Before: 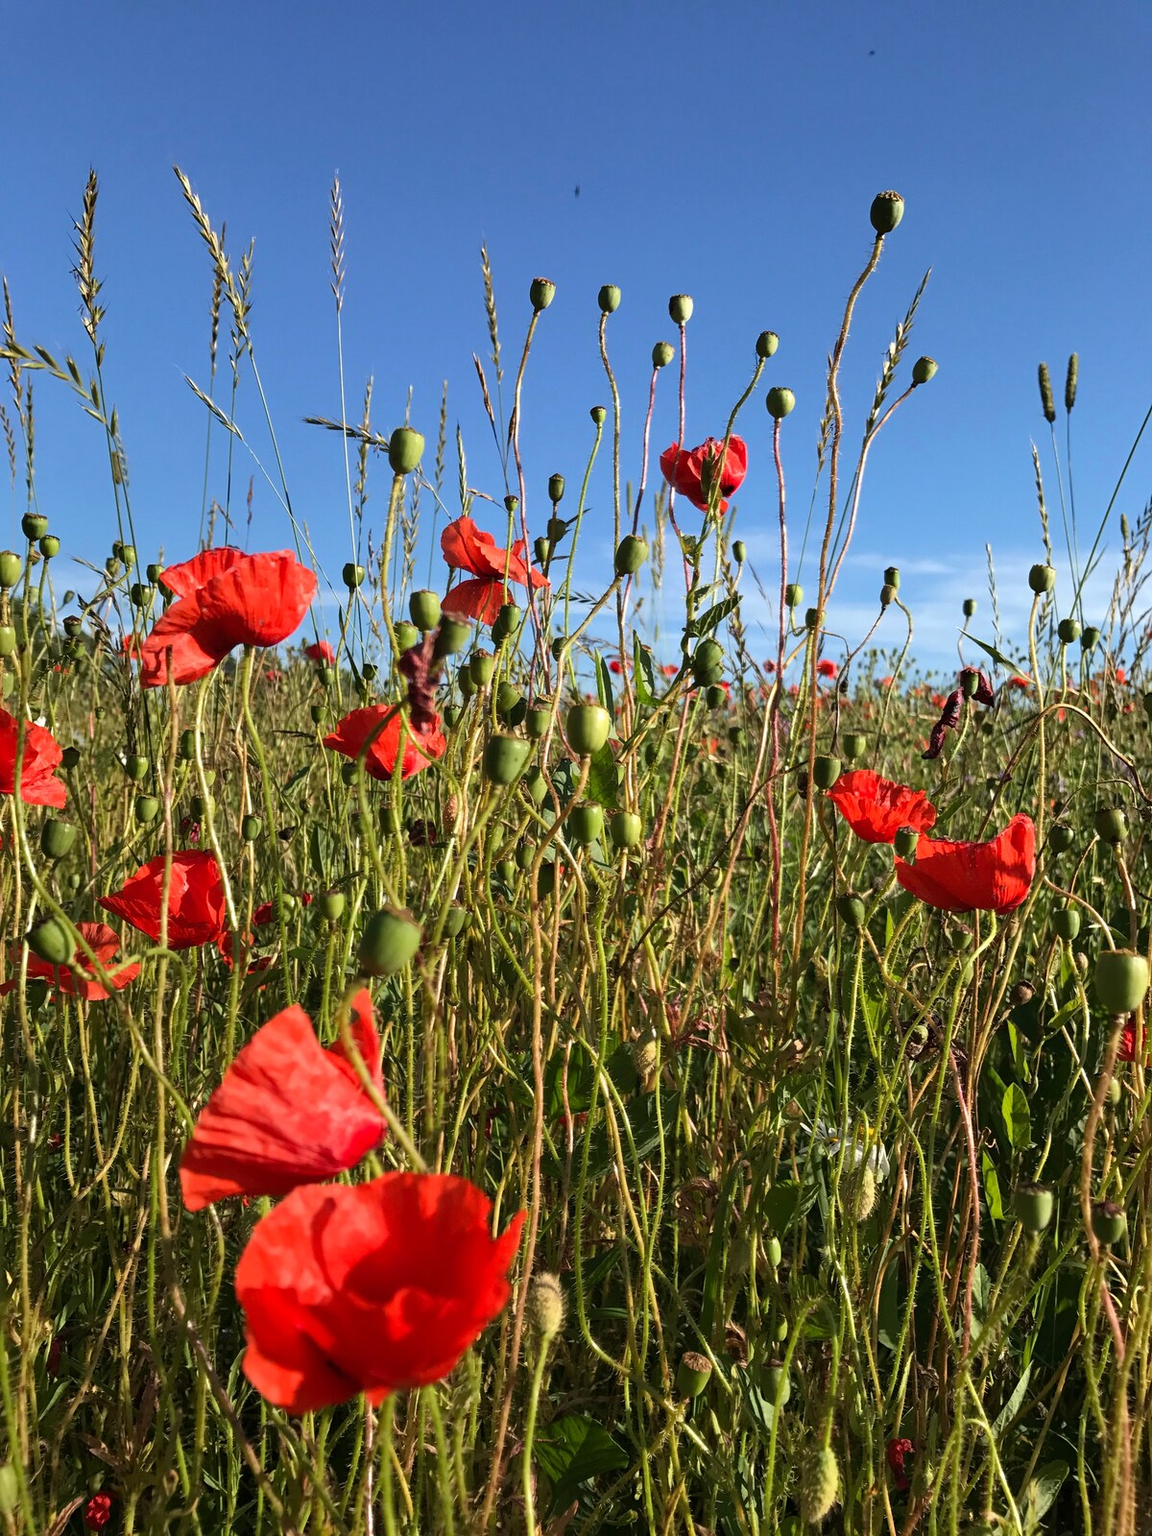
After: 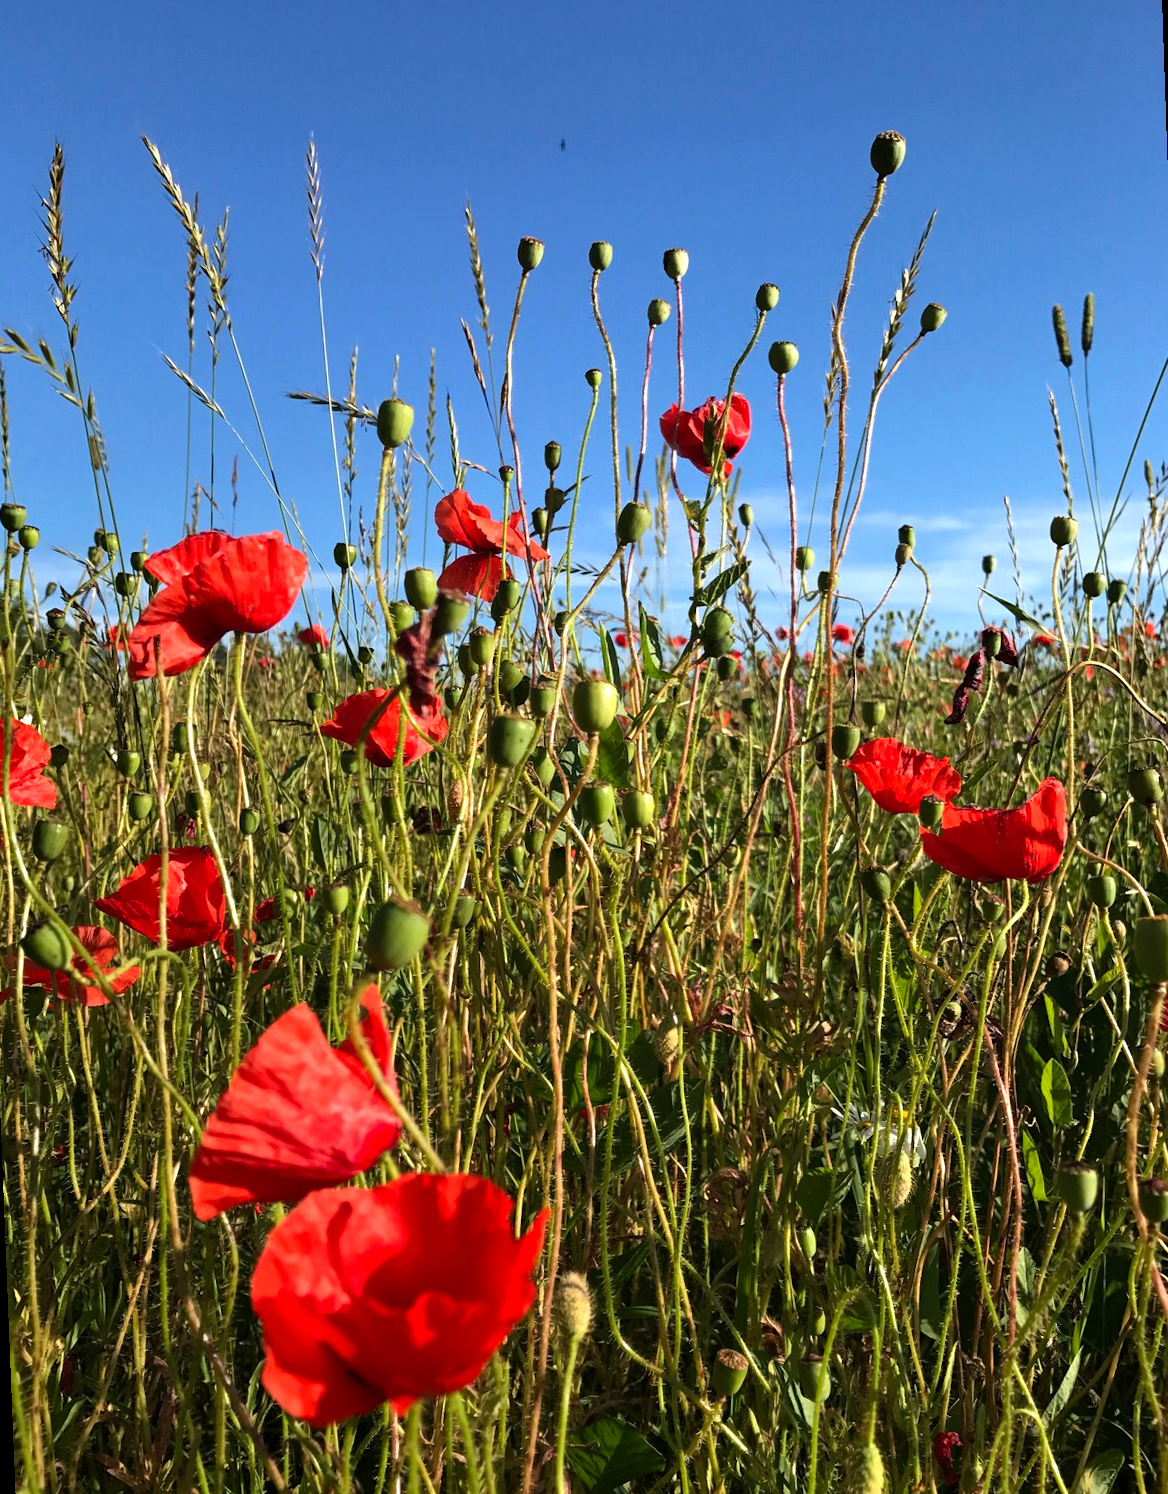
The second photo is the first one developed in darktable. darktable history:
rotate and perspective: rotation -2.12°, lens shift (vertical) 0.009, lens shift (horizontal) -0.008, automatic cropping original format, crop left 0.036, crop right 0.964, crop top 0.05, crop bottom 0.959
color balance: contrast 10%
